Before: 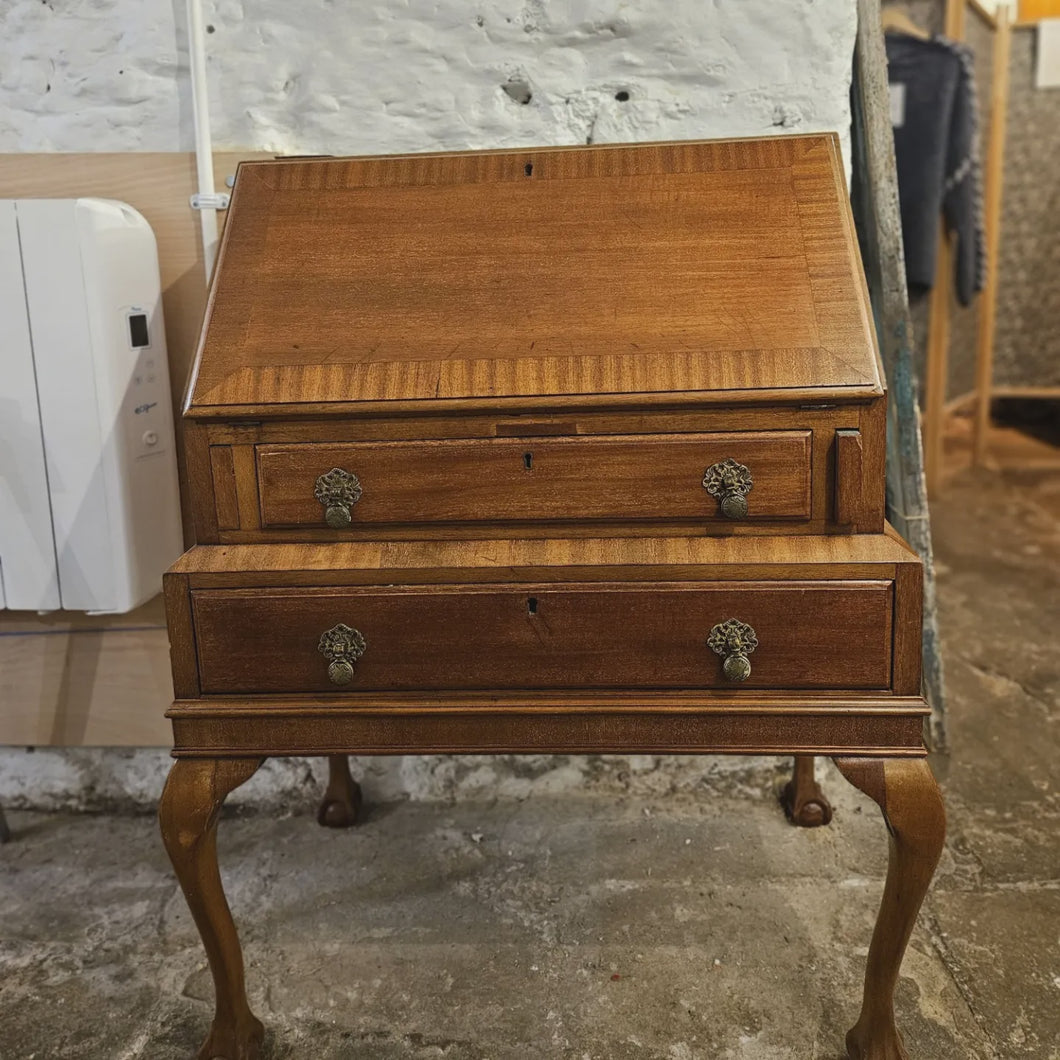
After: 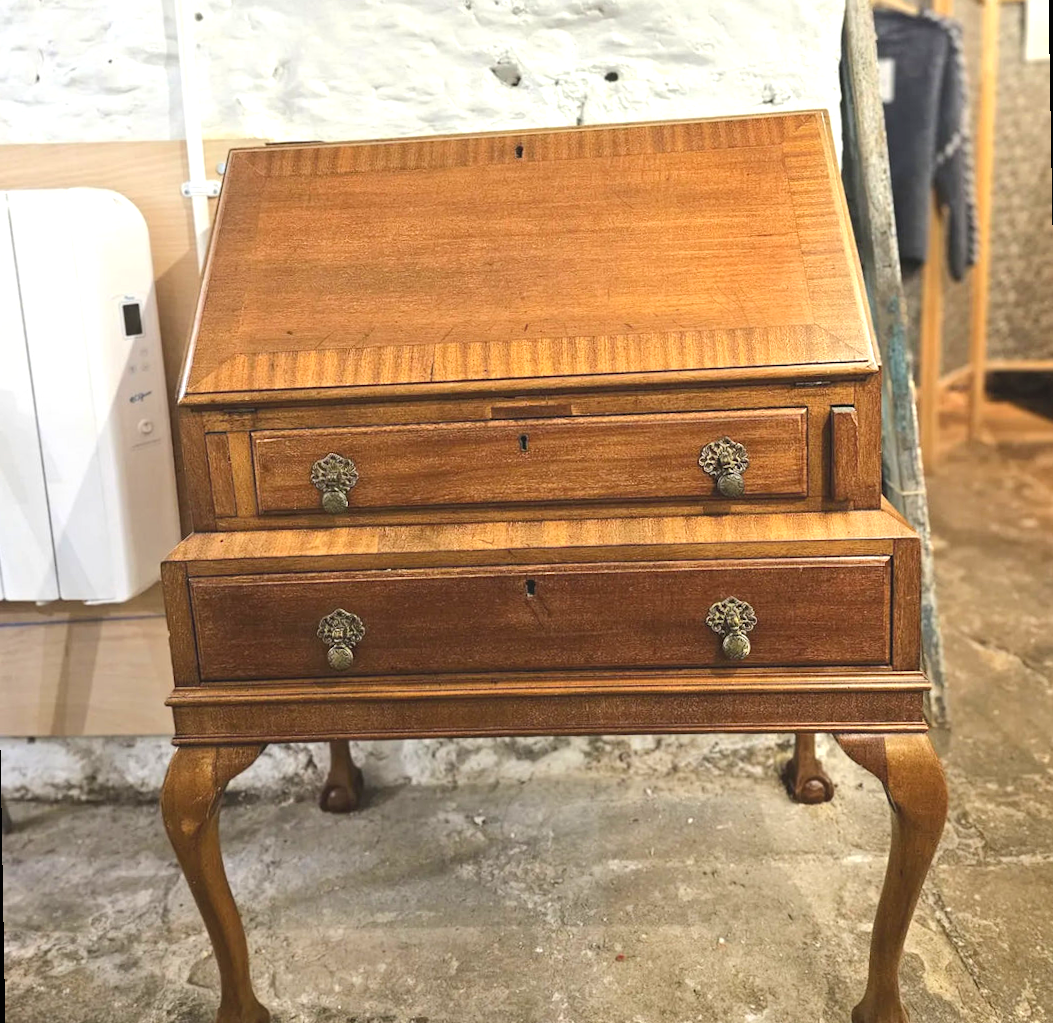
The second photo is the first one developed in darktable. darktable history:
rotate and perspective: rotation -1°, crop left 0.011, crop right 0.989, crop top 0.025, crop bottom 0.975
exposure: black level correction 0, exposure 1 EV, compensate exposure bias true, compensate highlight preservation false
rgb curve: curves: ch0 [(0, 0) (0.175, 0.154) (0.785, 0.663) (1, 1)]
contrast brightness saturation: contrast 0.2, brightness 0.15, saturation 0.14
